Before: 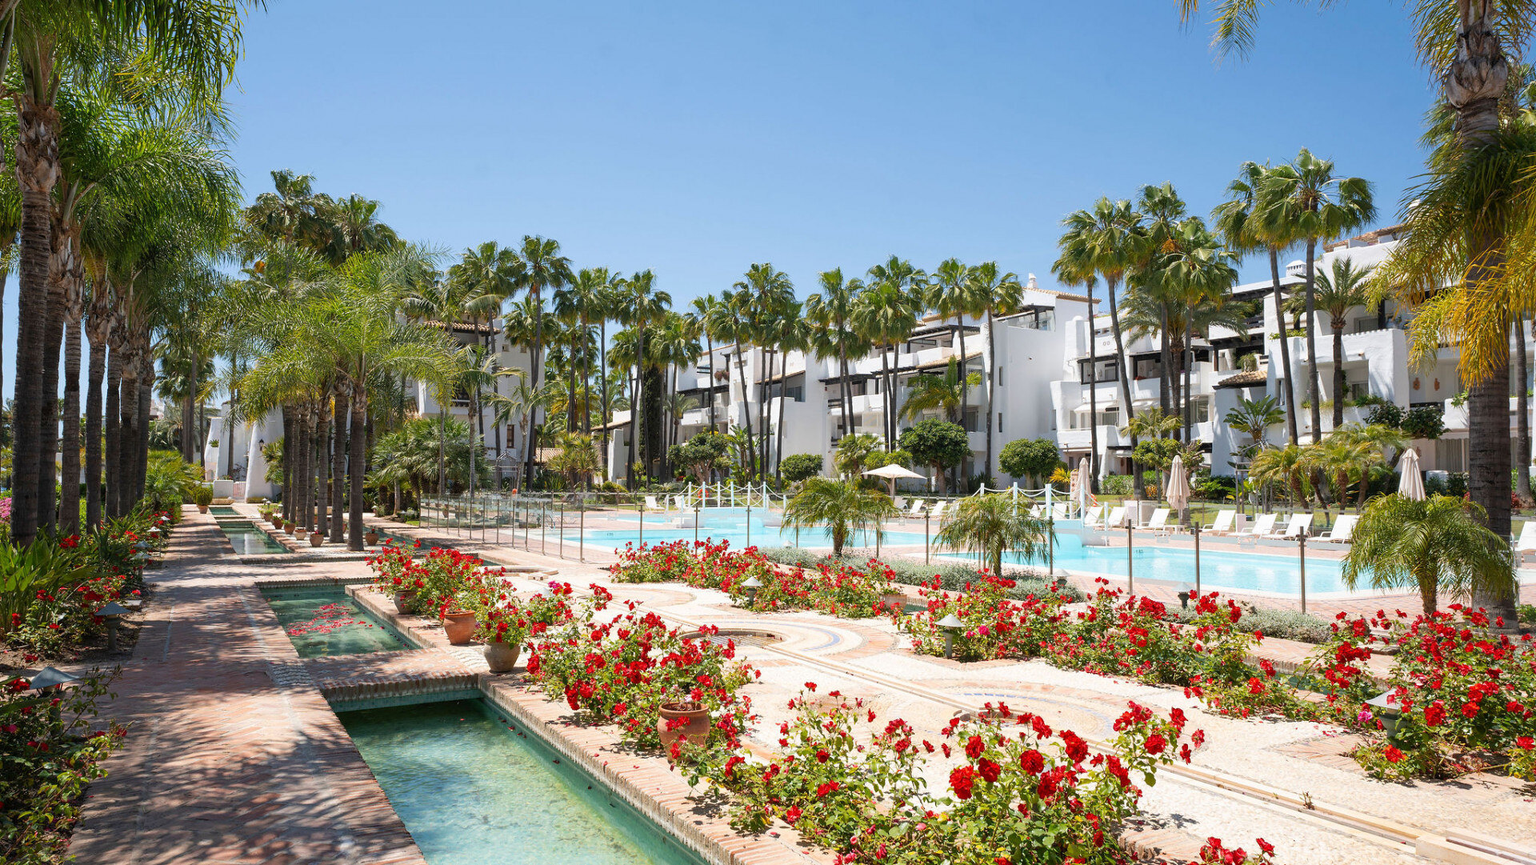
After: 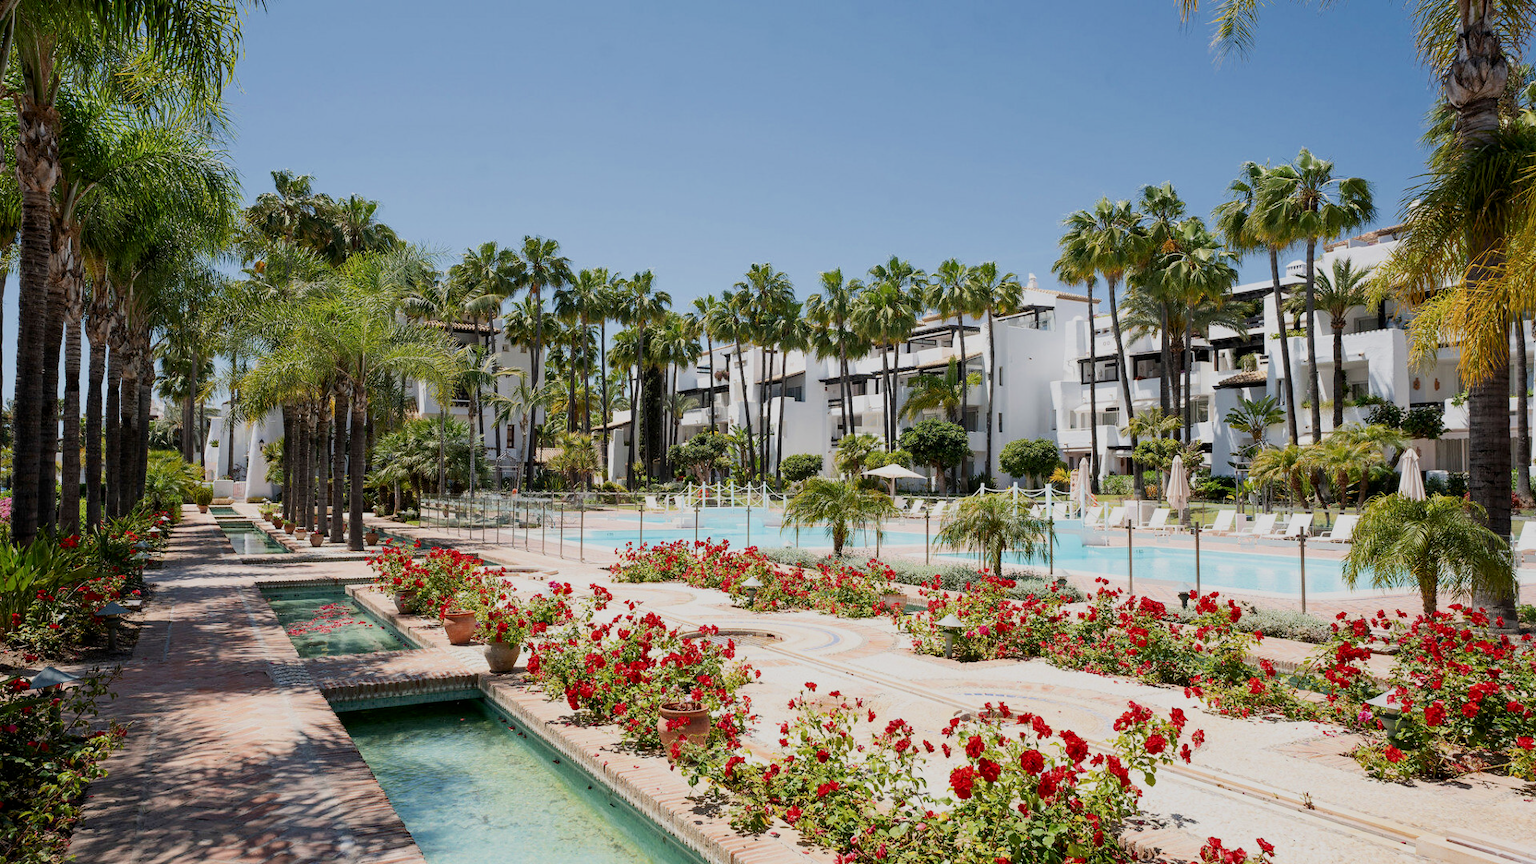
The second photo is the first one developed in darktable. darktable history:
filmic rgb: black relative exposure -8.8 EV, white relative exposure 4.98 EV, target black luminance 0%, hardness 3.77, latitude 66.41%, contrast 0.821, highlights saturation mix 11.12%, shadows ↔ highlights balance 20.02%
contrast brightness saturation: contrast 0.218
color zones: curves: ch0 [(0, 0.5) (0.143, 0.5) (0.286, 0.5) (0.429, 0.5) (0.62, 0.489) (0.714, 0.445) (0.844, 0.496) (1, 0.5)]; ch1 [(0, 0.5) (0.143, 0.5) (0.286, 0.5) (0.429, 0.5) (0.571, 0.5) (0.714, 0.523) (0.857, 0.5) (1, 0.5)]
